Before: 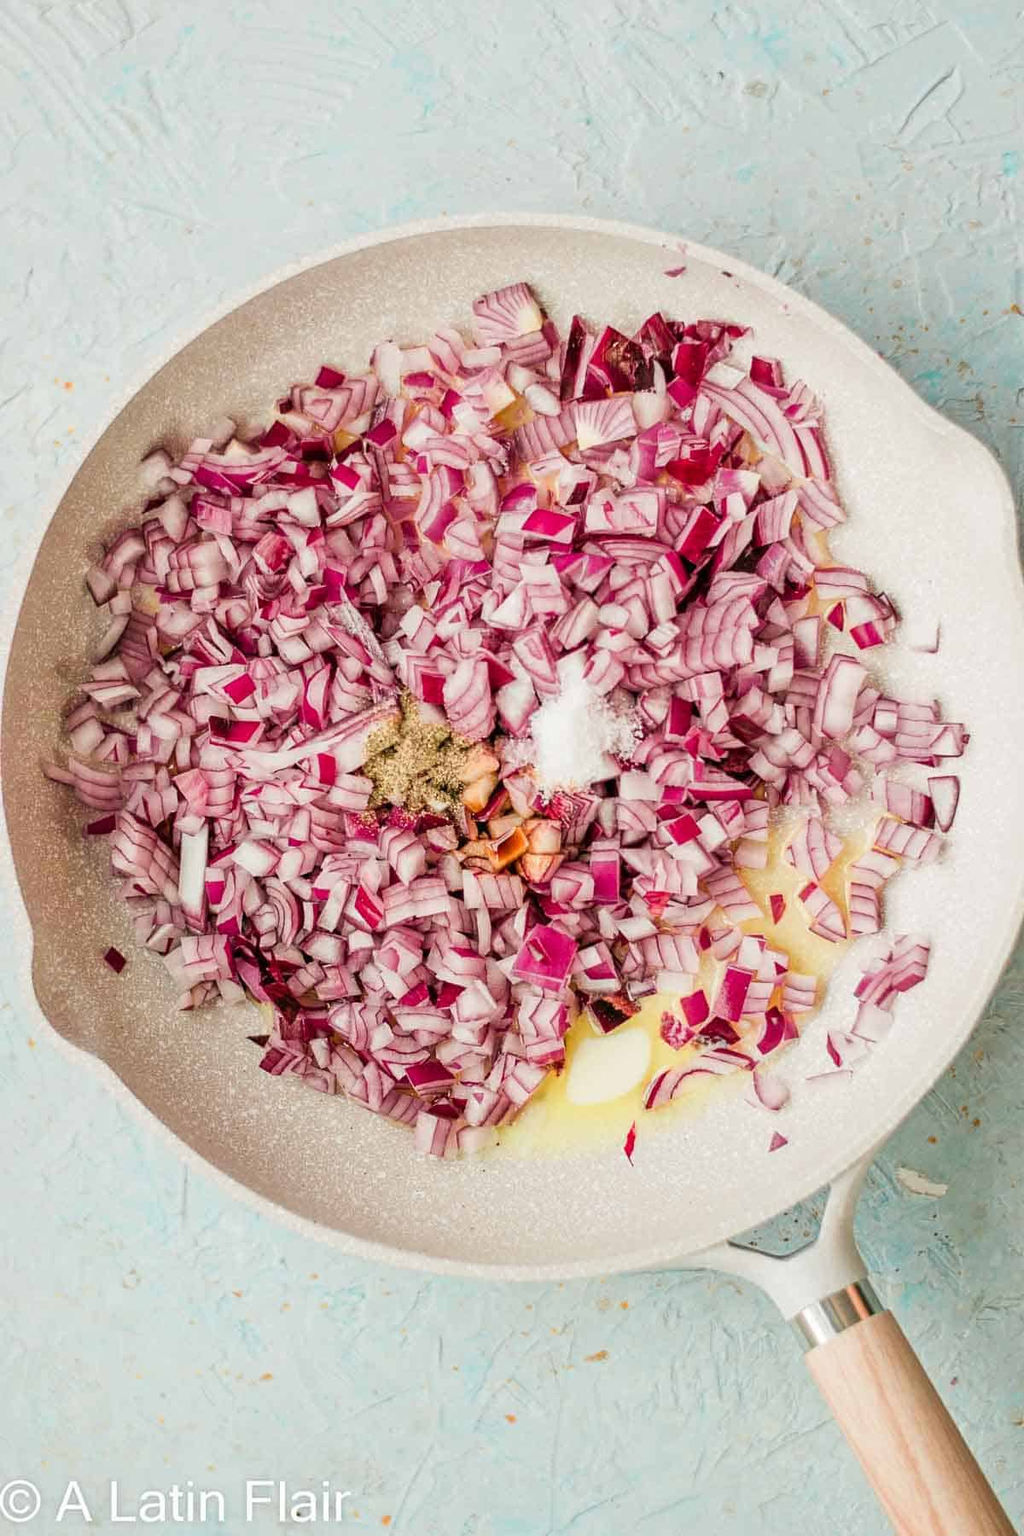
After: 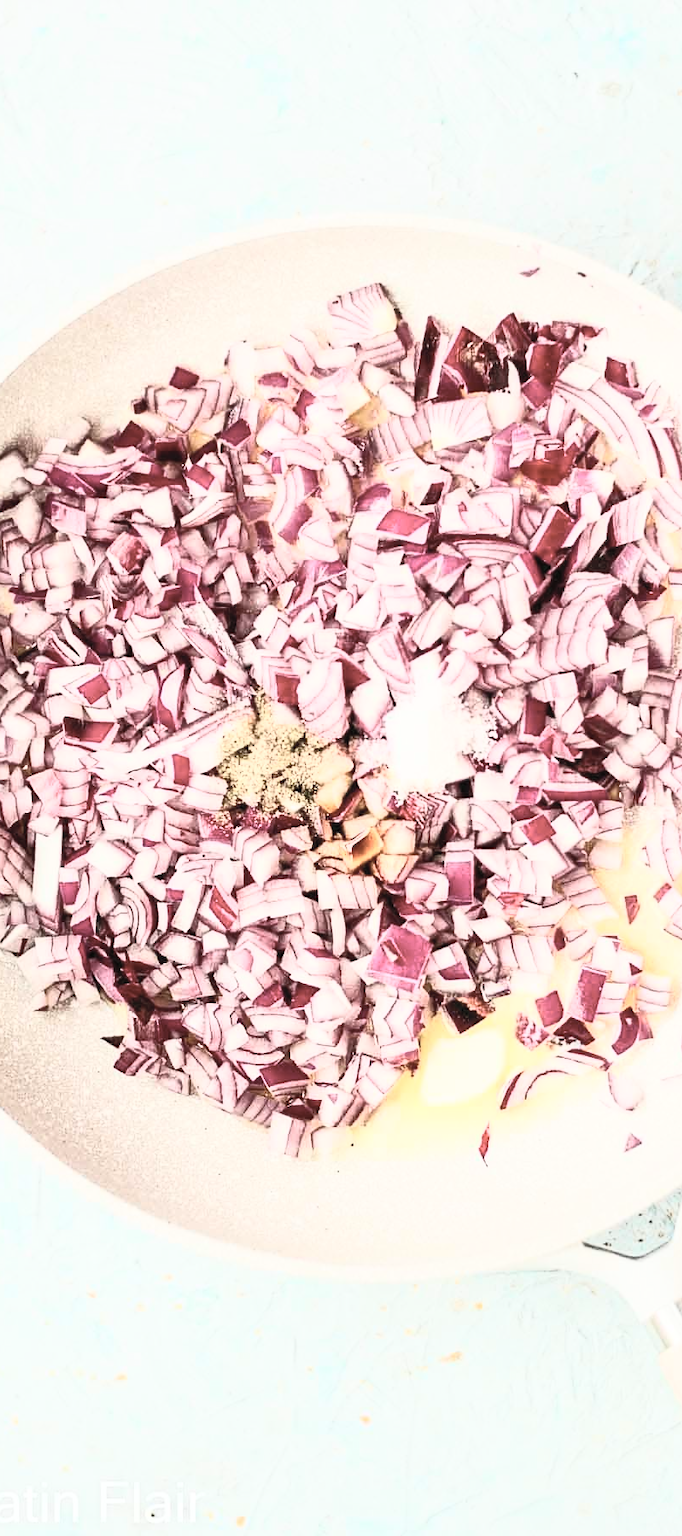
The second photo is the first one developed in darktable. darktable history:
contrast brightness saturation: contrast 0.57, brightness 0.57, saturation -0.34
crop and rotate: left 14.292%, right 19.041%
